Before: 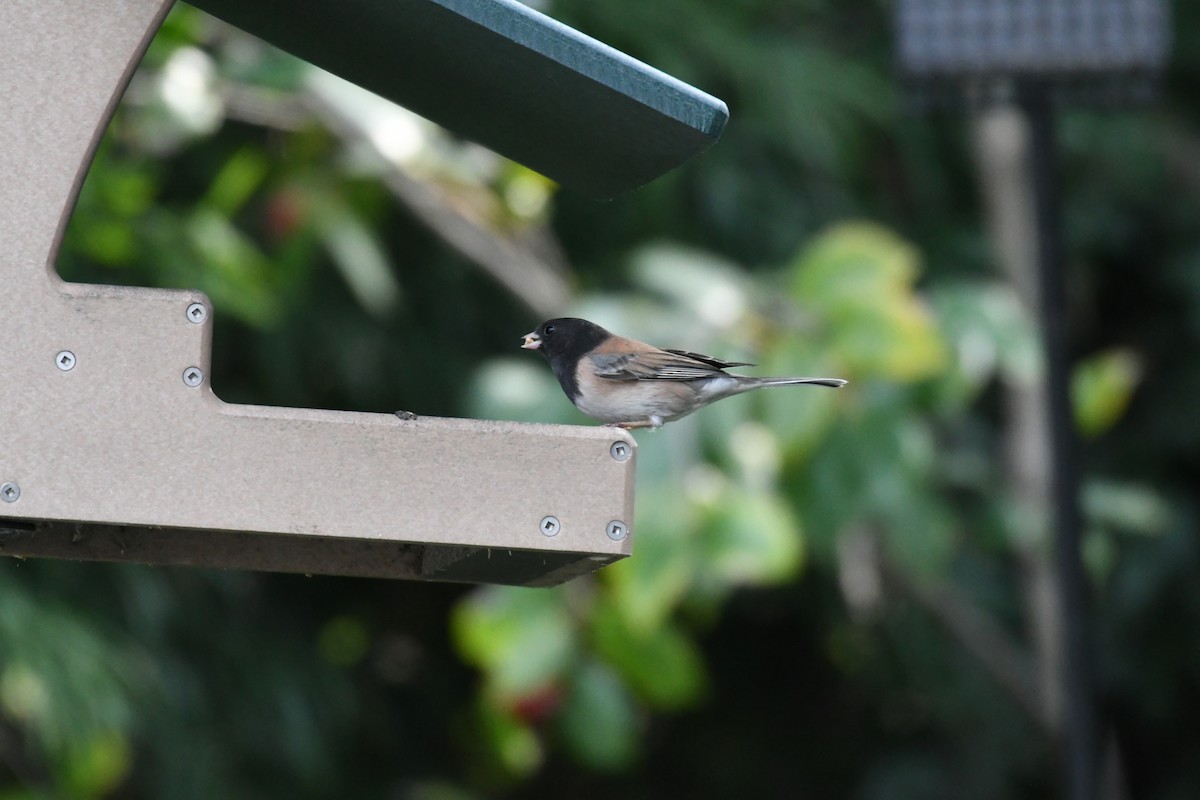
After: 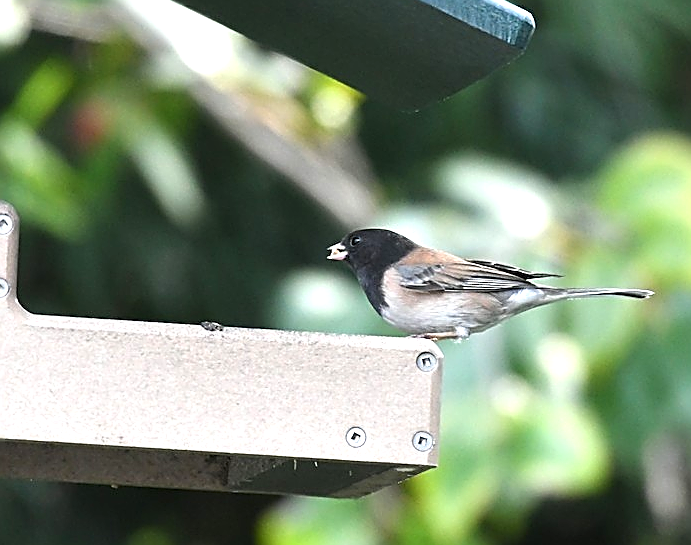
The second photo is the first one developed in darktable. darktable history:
exposure: black level correction 0, exposure 0.949 EV, compensate highlight preservation false
sharpen: radius 1.738, amount 1.288
crop: left 16.21%, top 11.248%, right 26.201%, bottom 20.521%
